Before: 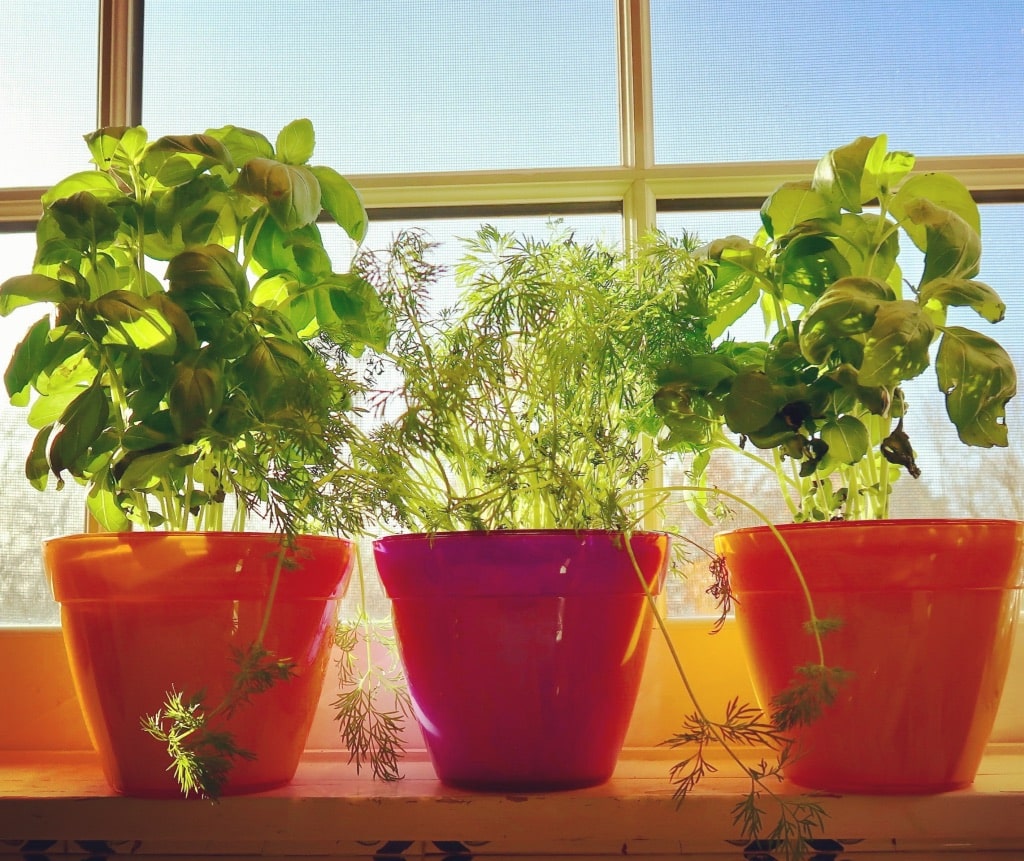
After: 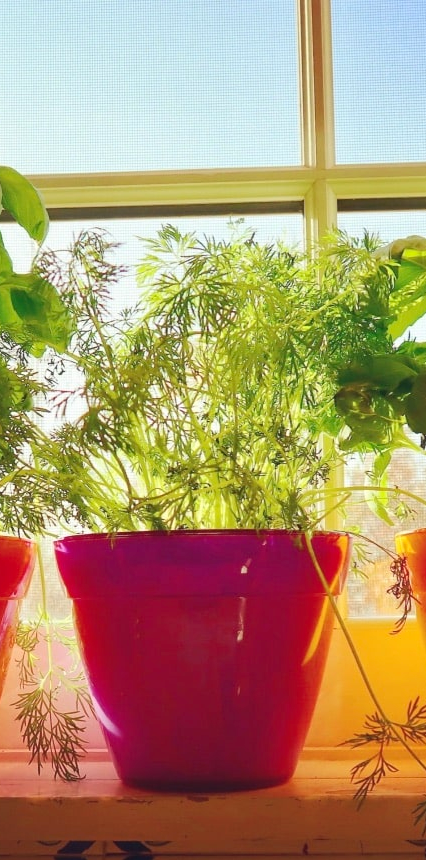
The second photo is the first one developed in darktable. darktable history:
contrast brightness saturation: contrast 0.1, brightness 0.03, saturation 0.09
crop: left 31.229%, right 27.105%
